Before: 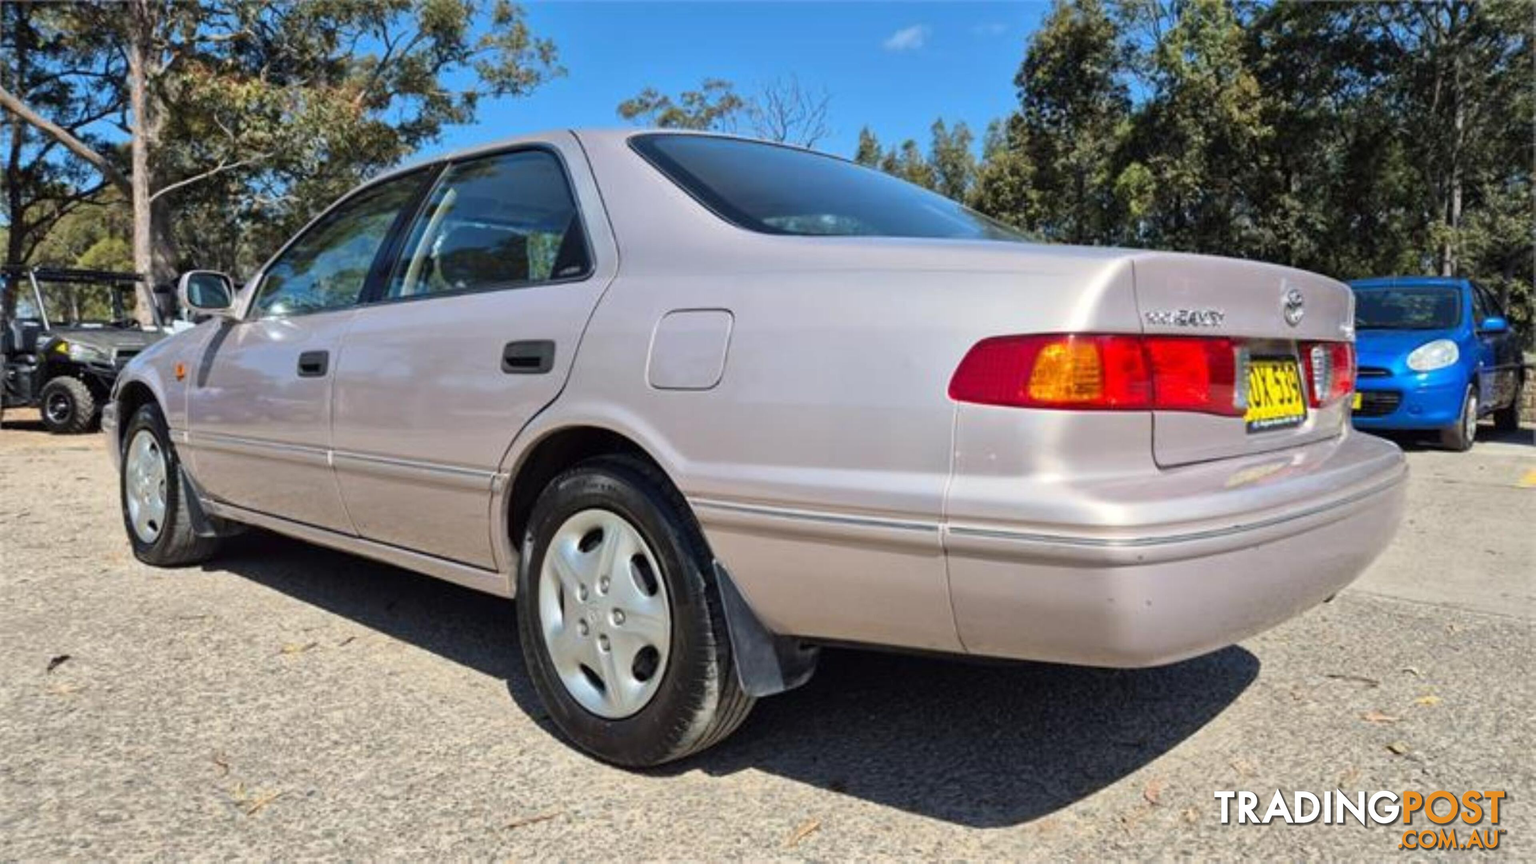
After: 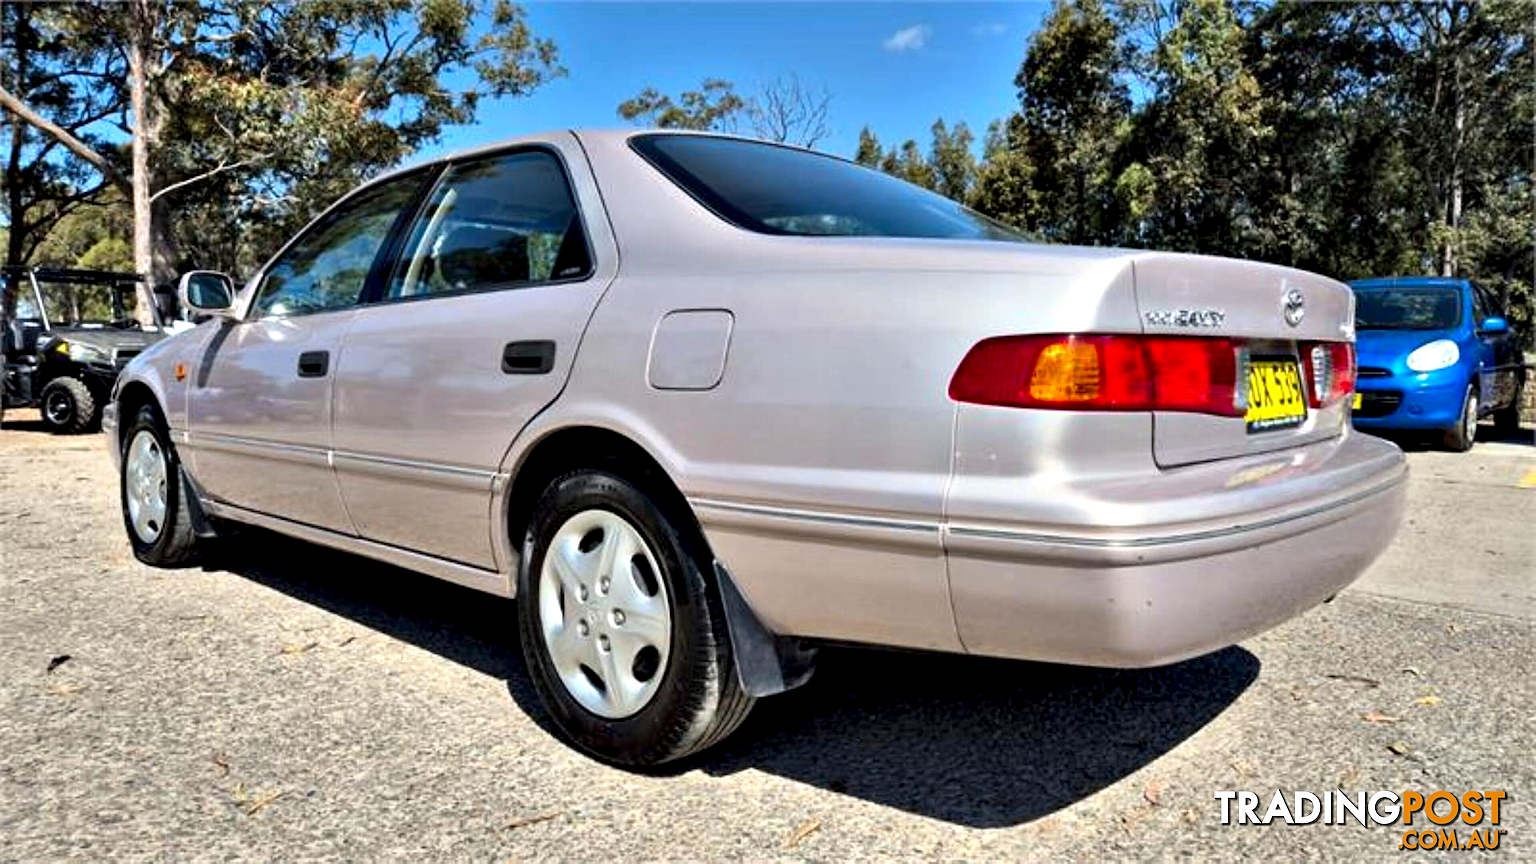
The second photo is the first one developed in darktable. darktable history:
contrast equalizer: y [[0.6 ×6], [0.55 ×6], [0 ×6], [0 ×6], [0 ×6]]
sharpen: on, module defaults
